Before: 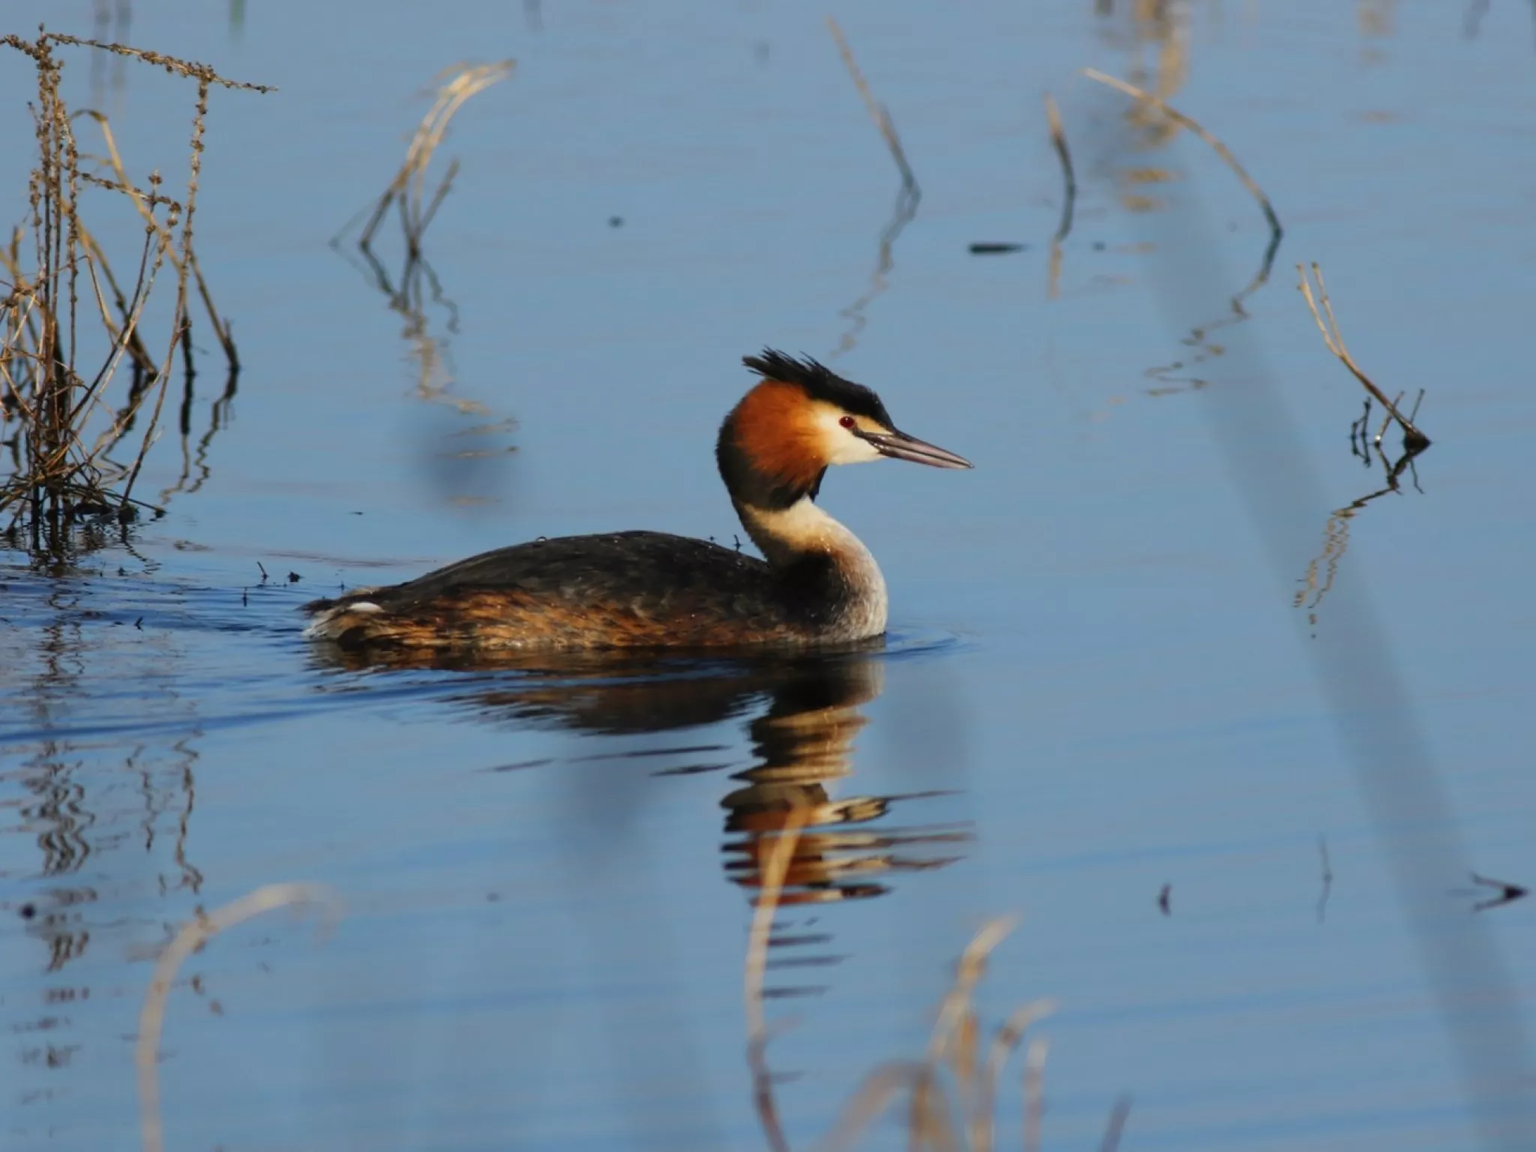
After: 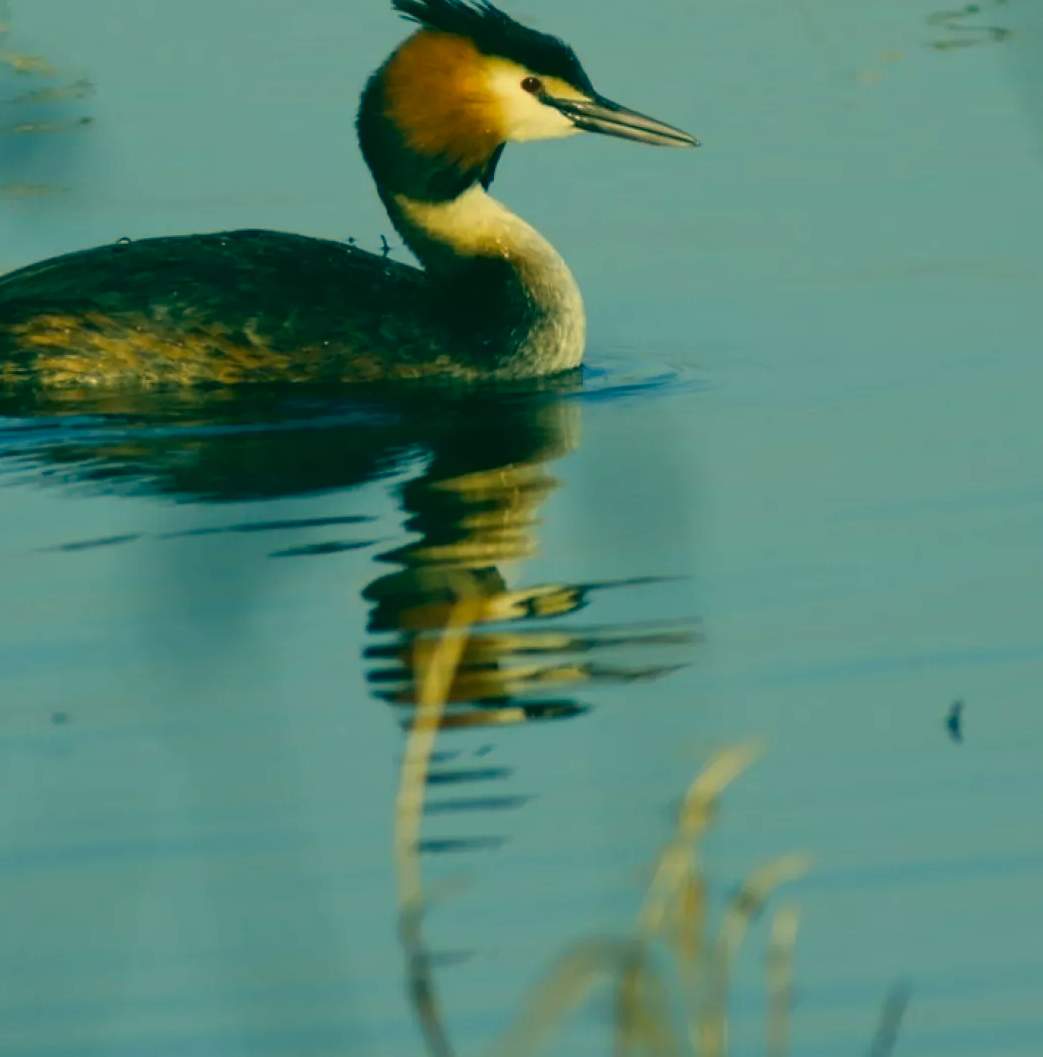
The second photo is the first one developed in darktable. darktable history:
crop and rotate: left 29.237%, top 31.152%, right 19.807%
color correction: highlights a* 1.83, highlights b* 34.02, shadows a* -36.68, shadows b* -5.48
